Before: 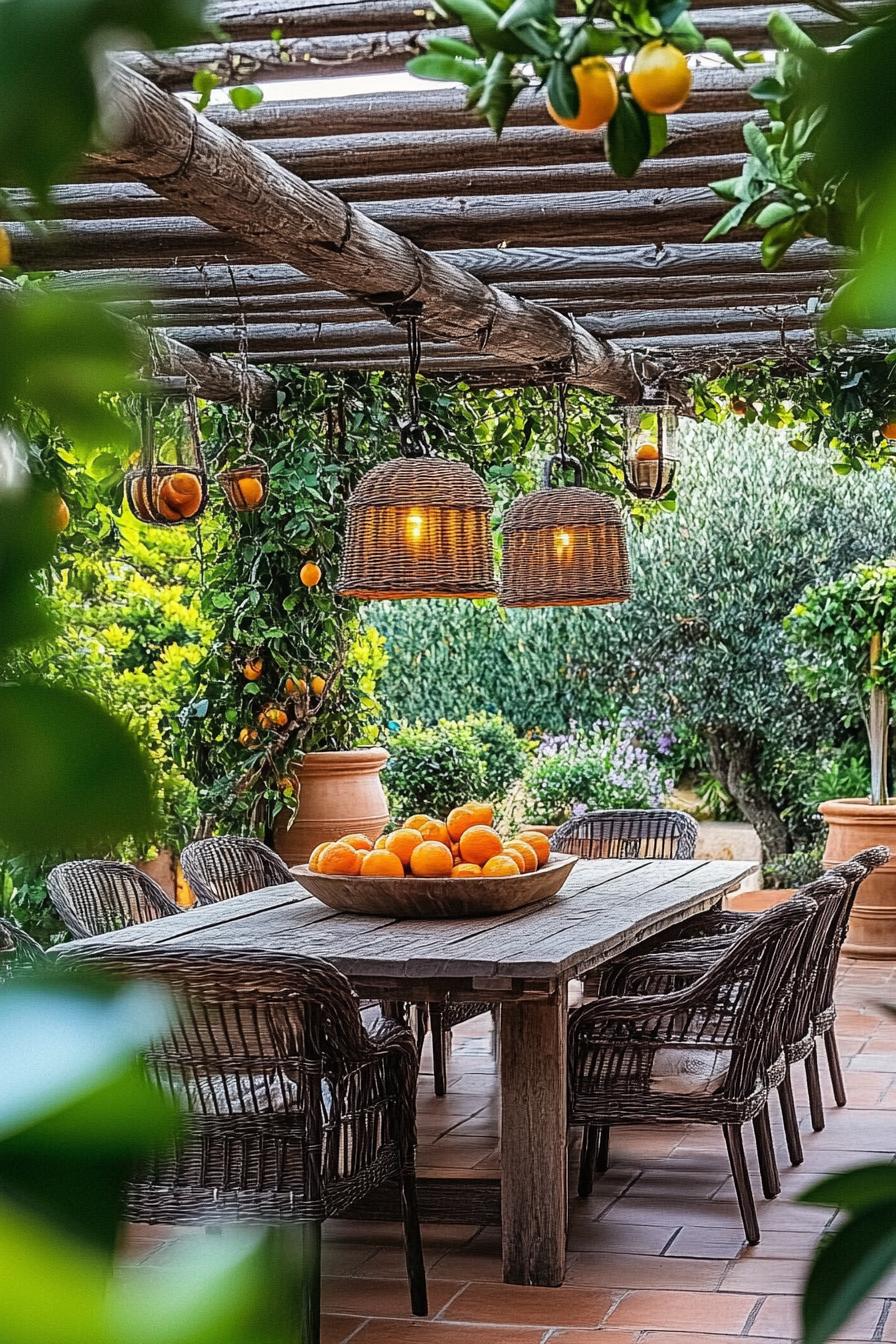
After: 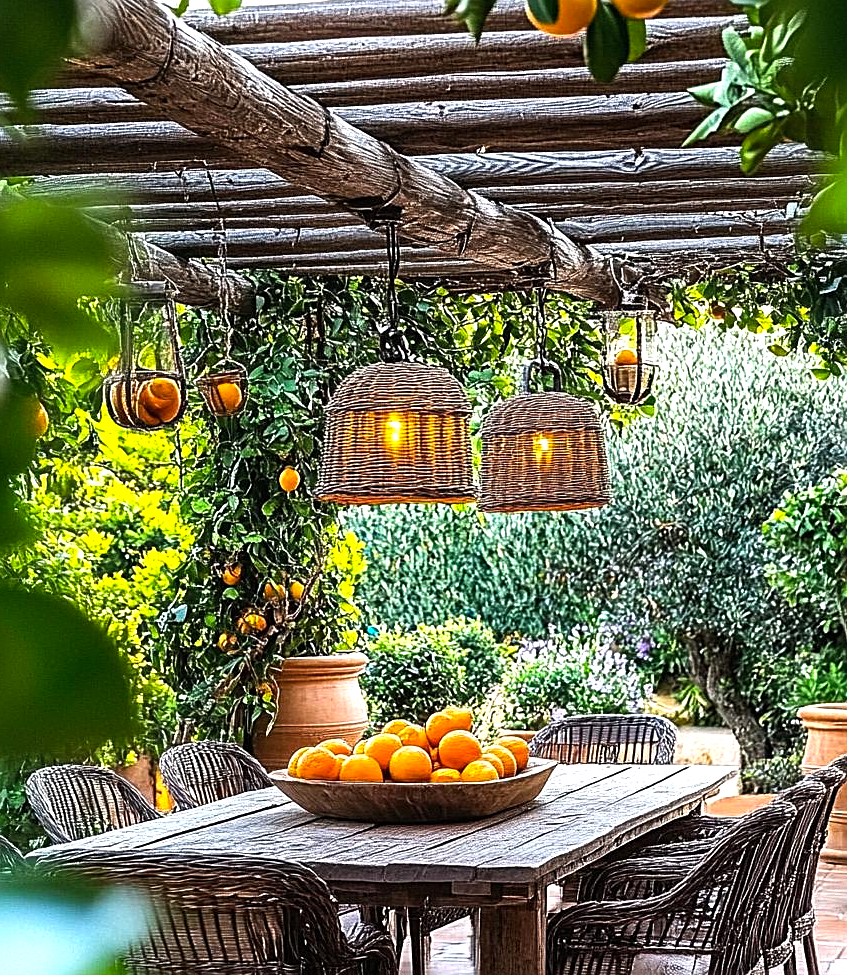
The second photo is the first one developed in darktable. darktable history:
crop: left 2.428%, top 7.131%, right 3.034%, bottom 20.292%
color balance rgb: linear chroma grading › global chroma 15.338%, perceptual saturation grading › global saturation 0.429%, perceptual brilliance grading › highlights 15.481%, perceptual brilliance grading › shadows -14.258%
sharpen: on, module defaults
exposure: exposure 0.173 EV, compensate highlight preservation false
